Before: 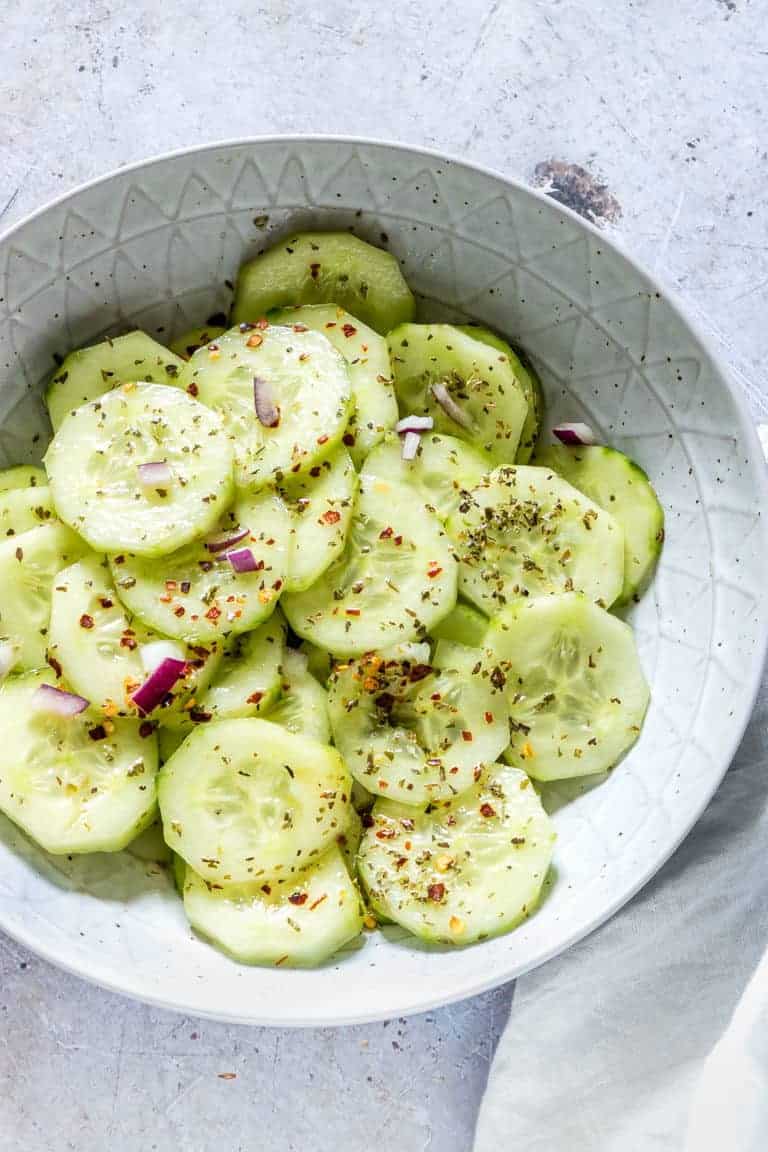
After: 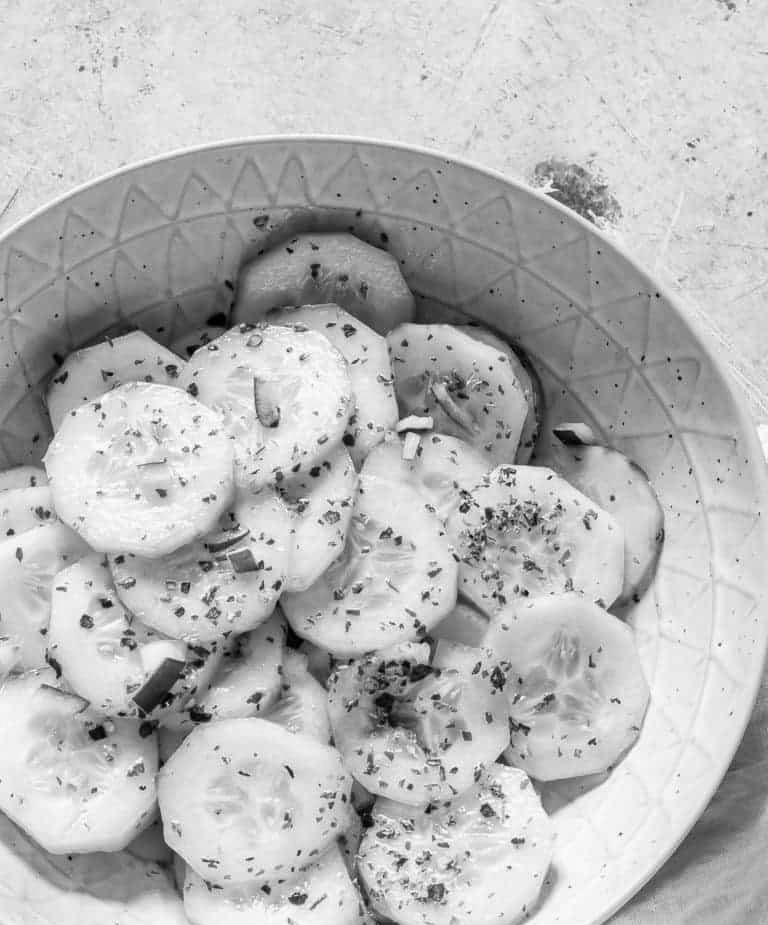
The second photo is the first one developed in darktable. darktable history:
crop: bottom 19.644%
monochrome: a 16.06, b 15.48, size 1
